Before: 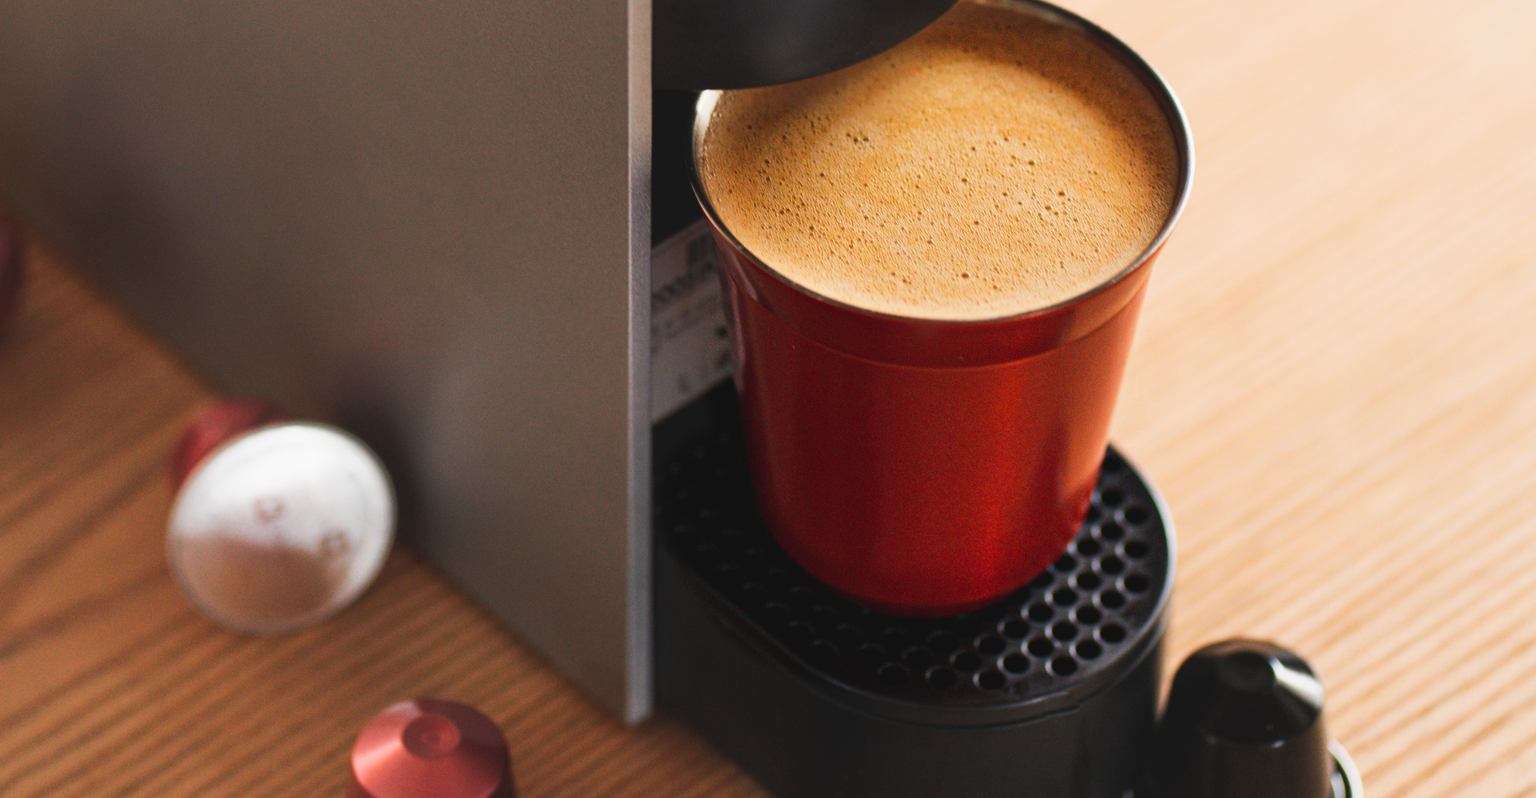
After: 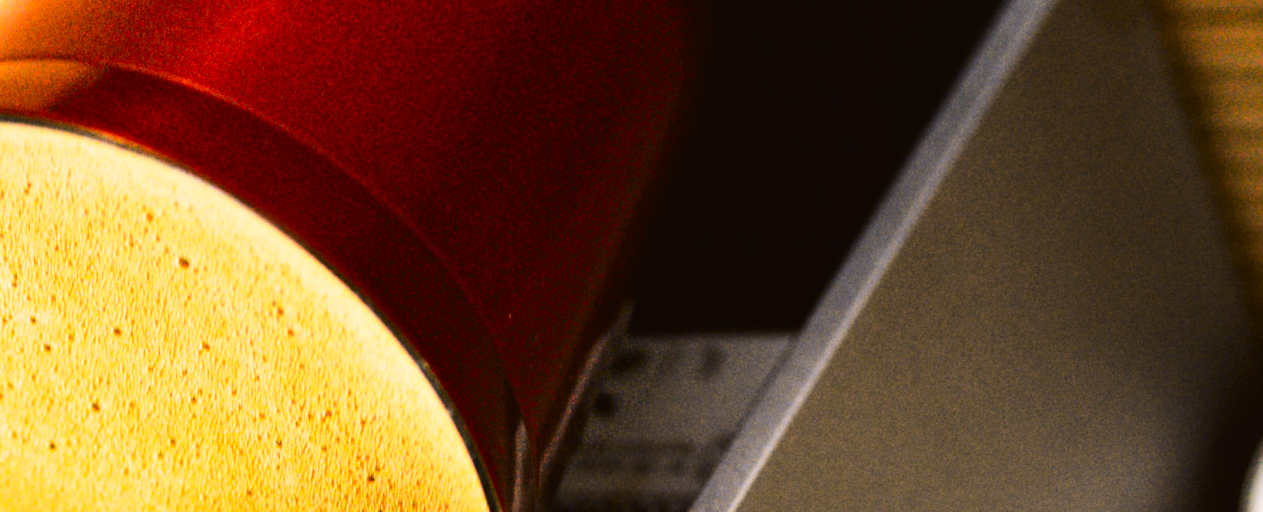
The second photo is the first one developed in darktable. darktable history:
shadows and highlights: radius 332.56, shadows 54.45, highlights -98.29, compress 94.36%, soften with gaussian
levels: levels [0, 0.474, 0.947]
crop and rotate: angle 148.11°, left 9.218%, top 15.592%, right 4.404%, bottom 16.926%
tone curve: curves: ch0 [(0.003, 0.023) (0.071, 0.052) (0.236, 0.197) (0.466, 0.557) (0.631, 0.764) (0.806, 0.906) (1, 1)]; ch1 [(0, 0) (0.262, 0.227) (0.417, 0.386) (0.469, 0.467) (0.502, 0.51) (0.528, 0.521) (0.573, 0.555) (0.605, 0.621) (0.644, 0.671) (0.686, 0.728) (0.994, 0.987)]; ch2 [(0, 0) (0.262, 0.188) (0.385, 0.353) (0.427, 0.424) (0.495, 0.502) (0.531, 0.555) (0.583, 0.632) (0.644, 0.748) (1, 1)], color space Lab, independent channels, preserve colors none
filmic rgb: black relative exposure -7.75 EV, white relative exposure 4.45 EV, hardness 3.75, latitude 49.8%, contrast 1.101, iterations of high-quality reconstruction 0
